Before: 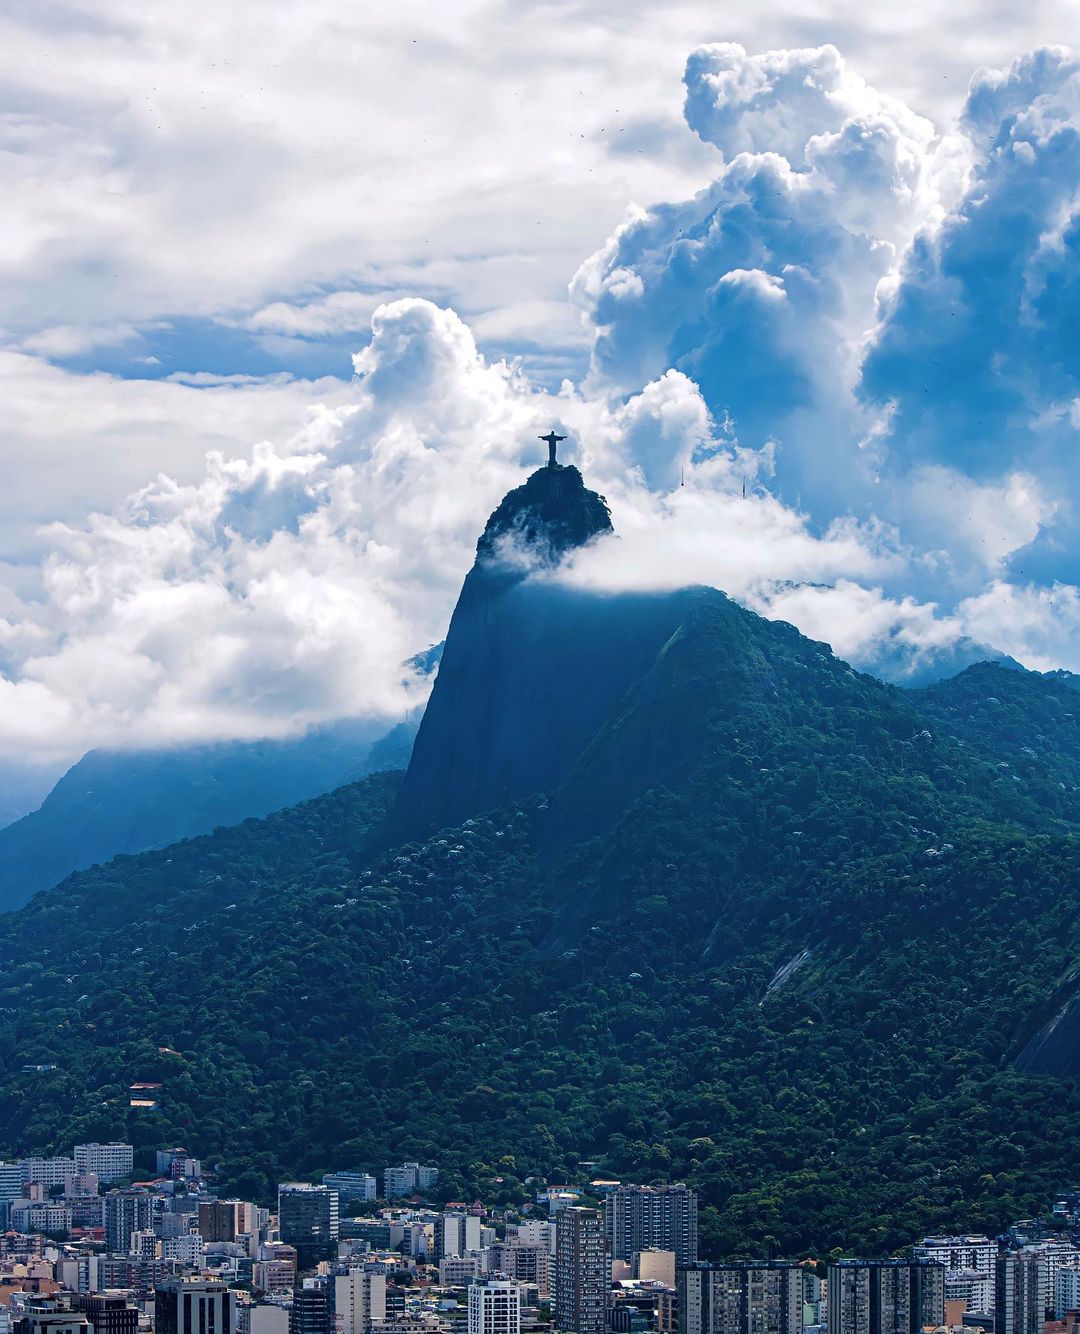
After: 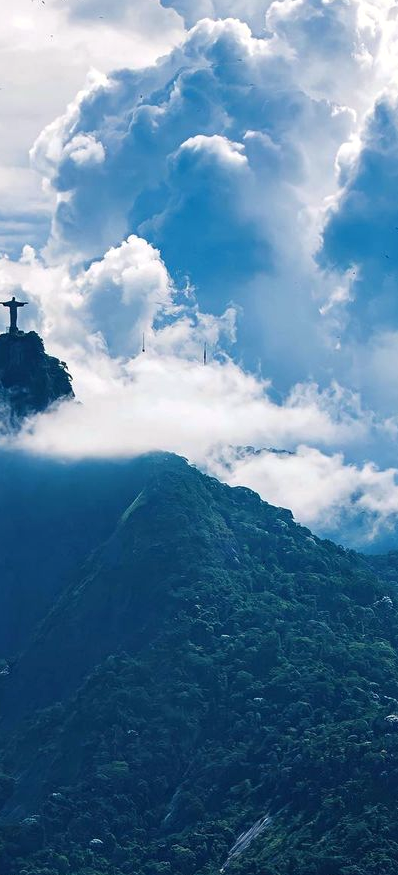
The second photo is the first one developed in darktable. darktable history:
white balance: red 1.009, blue 0.985
local contrast: mode bilateral grid, contrast 20, coarseness 50, detail 120%, midtone range 0.2
crop and rotate: left 49.936%, top 10.094%, right 13.136%, bottom 24.256%
